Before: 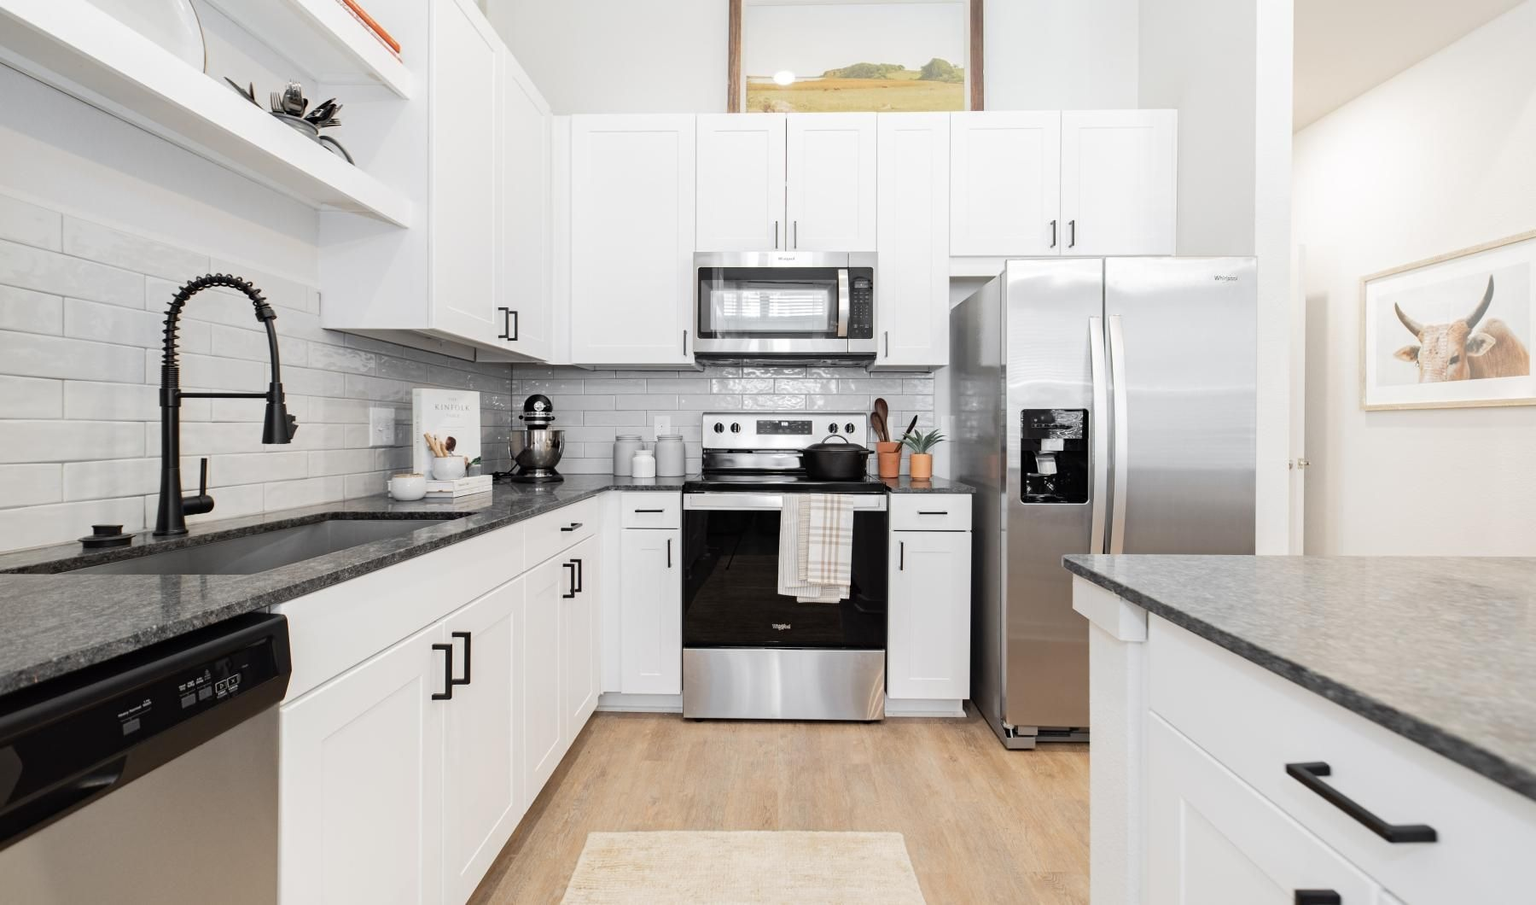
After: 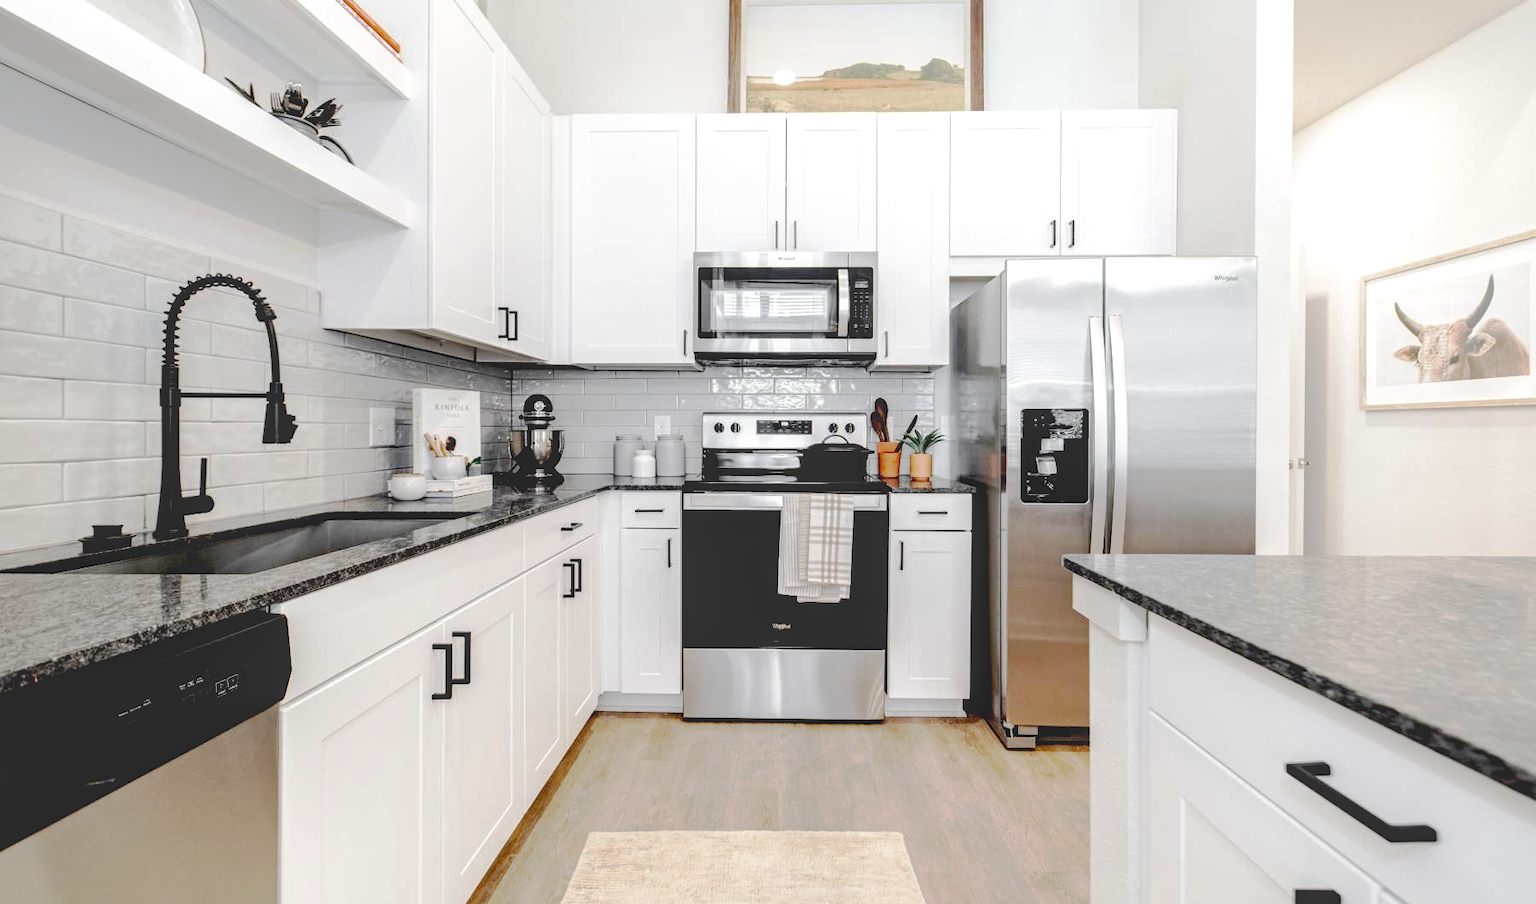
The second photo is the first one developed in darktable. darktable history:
local contrast: detail 130%
base curve: curves: ch0 [(0.065, 0.026) (0.236, 0.358) (0.53, 0.546) (0.777, 0.841) (0.924, 0.992)], preserve colors none
